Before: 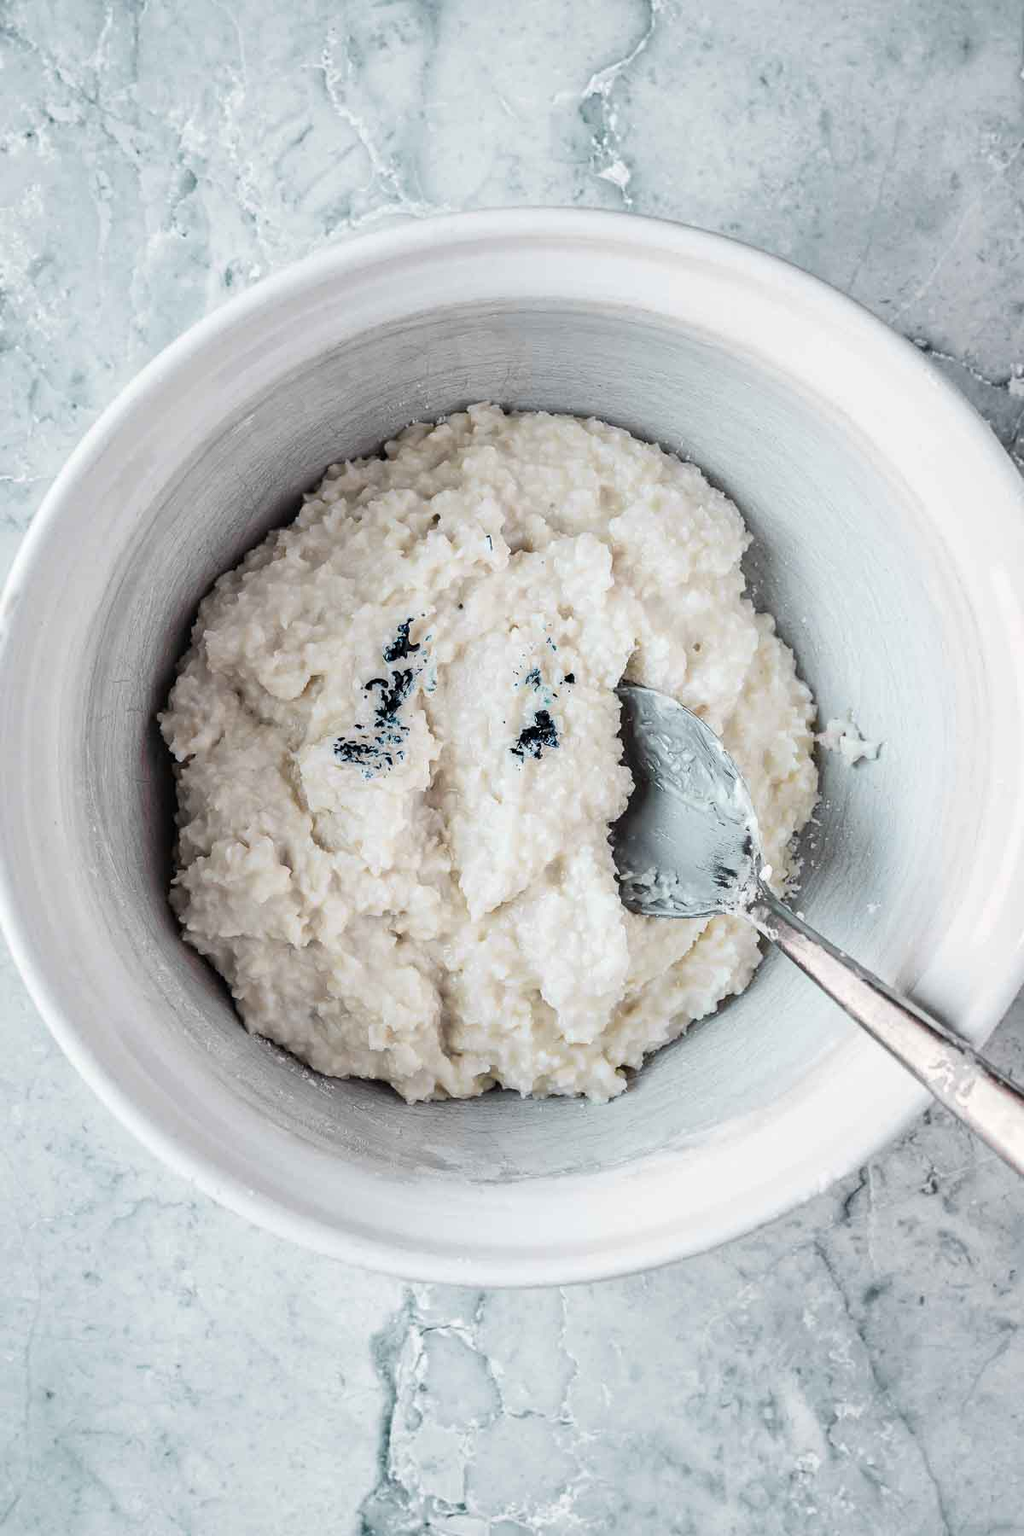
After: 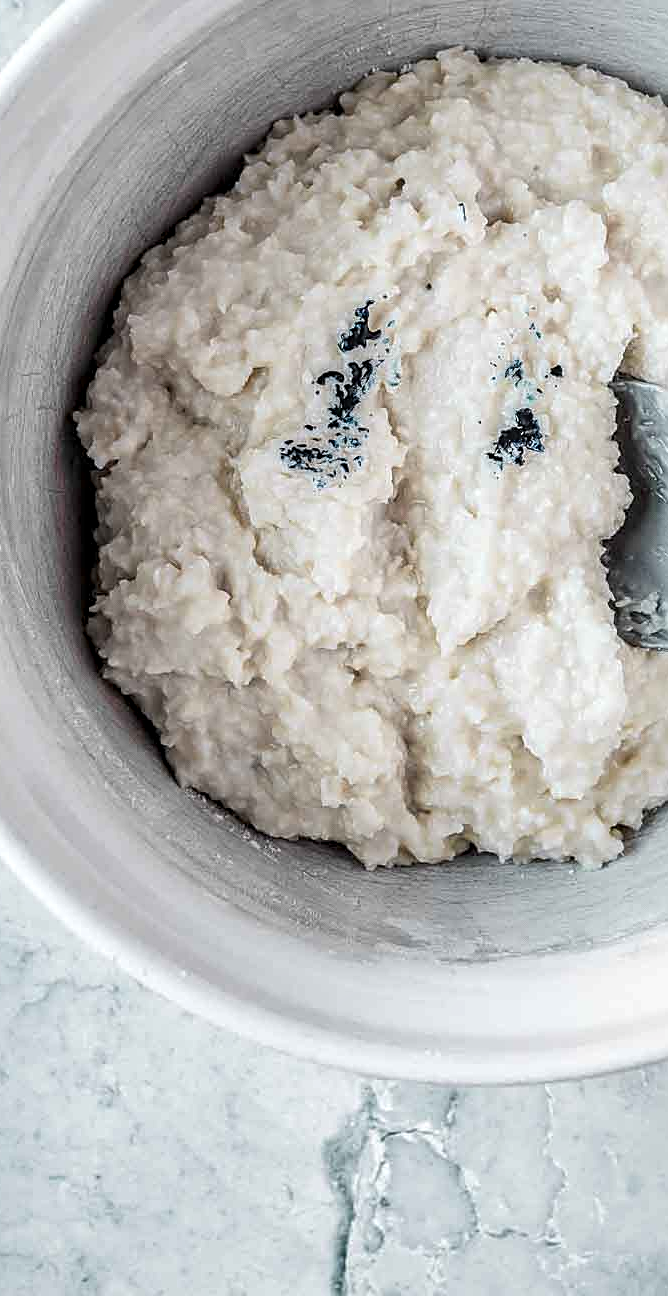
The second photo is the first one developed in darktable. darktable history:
color calibration: illuminant same as pipeline (D50), adaptation XYZ, x 0.346, y 0.357, temperature 5008.03 K
sharpen: on, module defaults
local contrast: on, module defaults
crop: left 9.259%, top 23.588%, right 35.062%, bottom 4.36%
